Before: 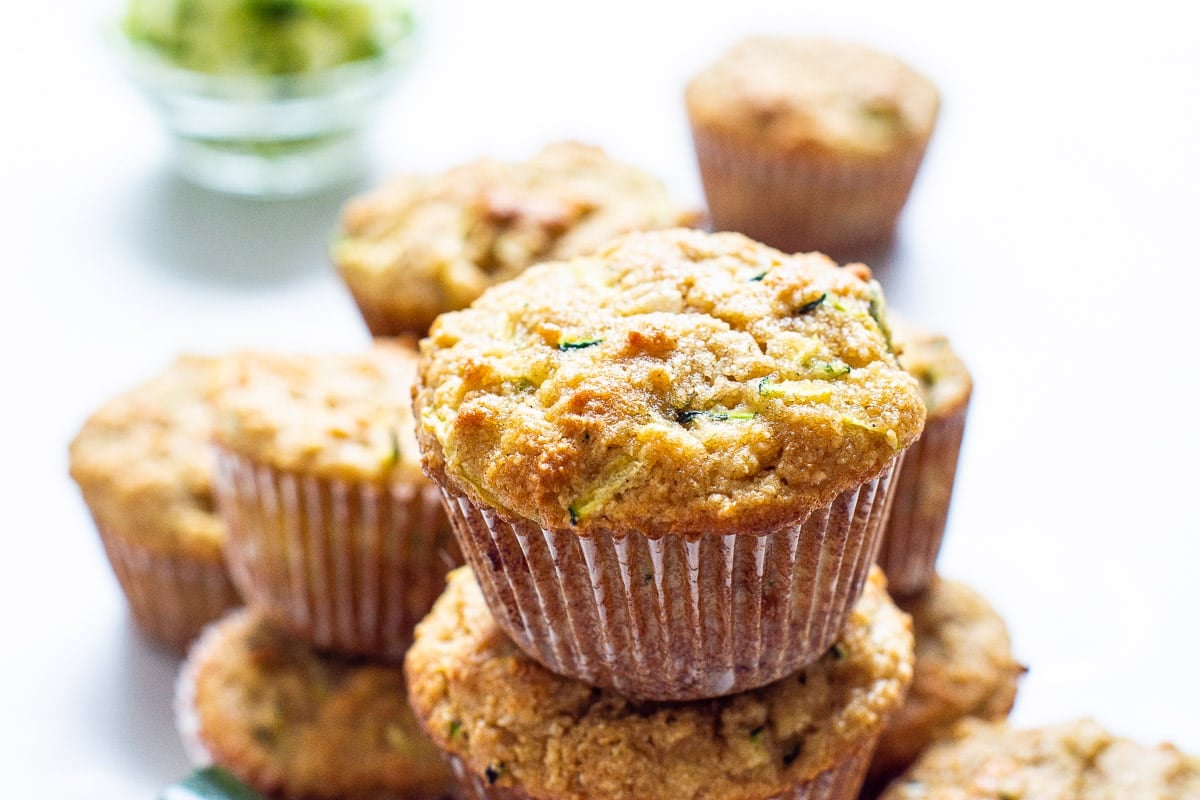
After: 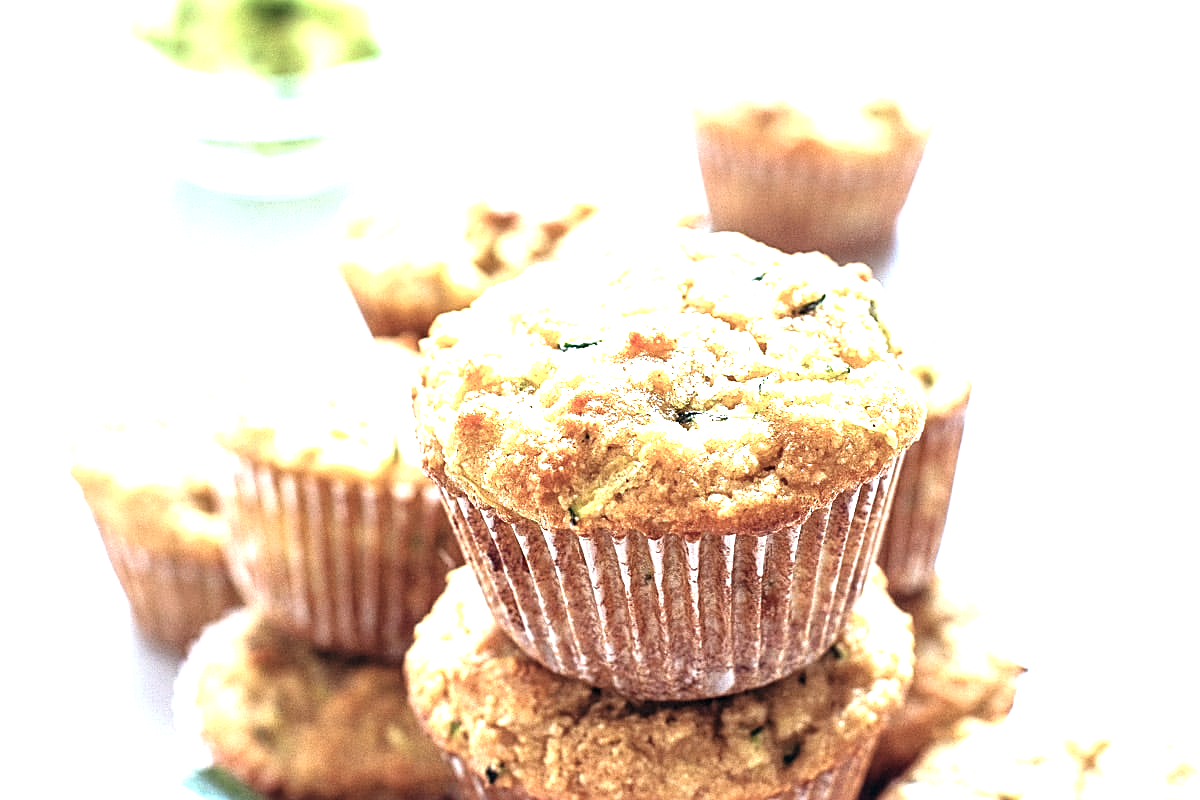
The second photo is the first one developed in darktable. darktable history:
sharpen: on, module defaults
color balance: lift [1, 0.994, 1.002, 1.006], gamma [0.957, 1.081, 1.016, 0.919], gain [0.97, 0.972, 1.01, 1.028], input saturation 91.06%, output saturation 79.8%
exposure: black level correction 0, exposure 1.45 EV, compensate exposure bias true, compensate highlight preservation false
